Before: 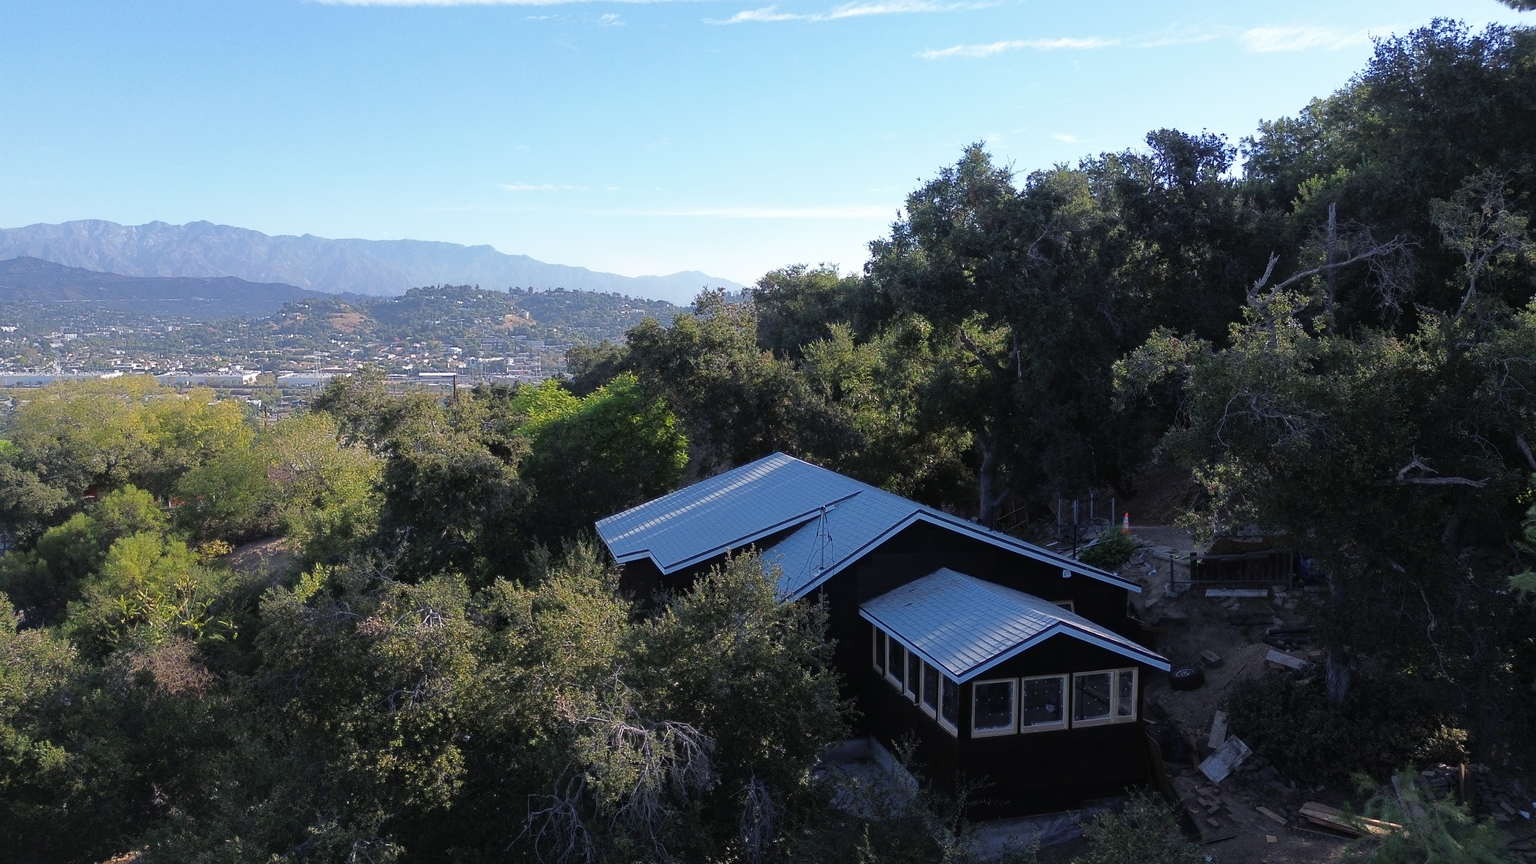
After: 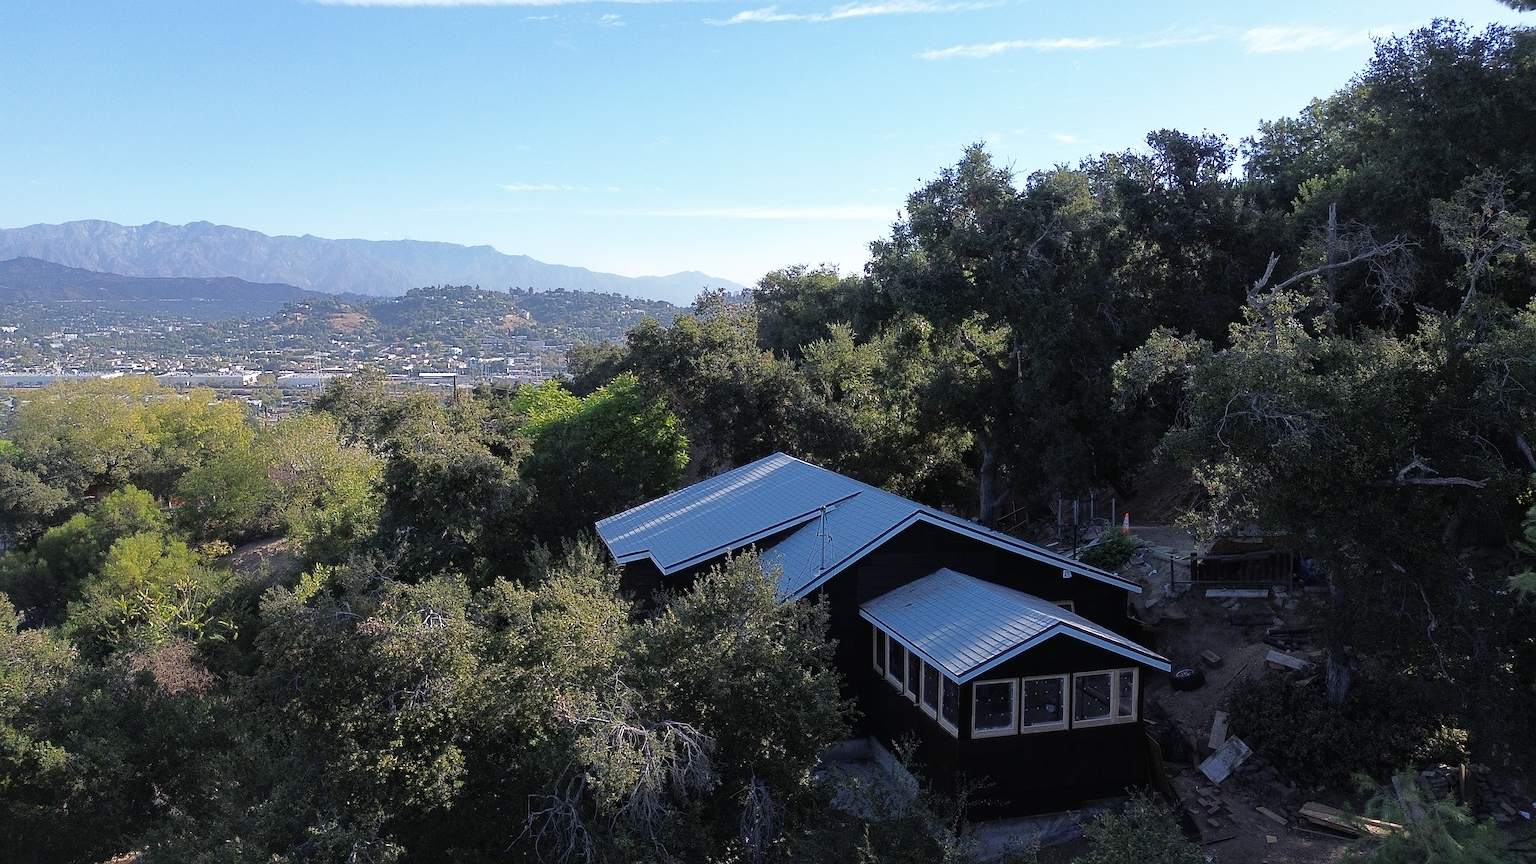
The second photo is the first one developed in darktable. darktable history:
local contrast: mode bilateral grid, contrast 100, coarseness 100, detail 108%, midtone range 0.2
sharpen: on, module defaults
